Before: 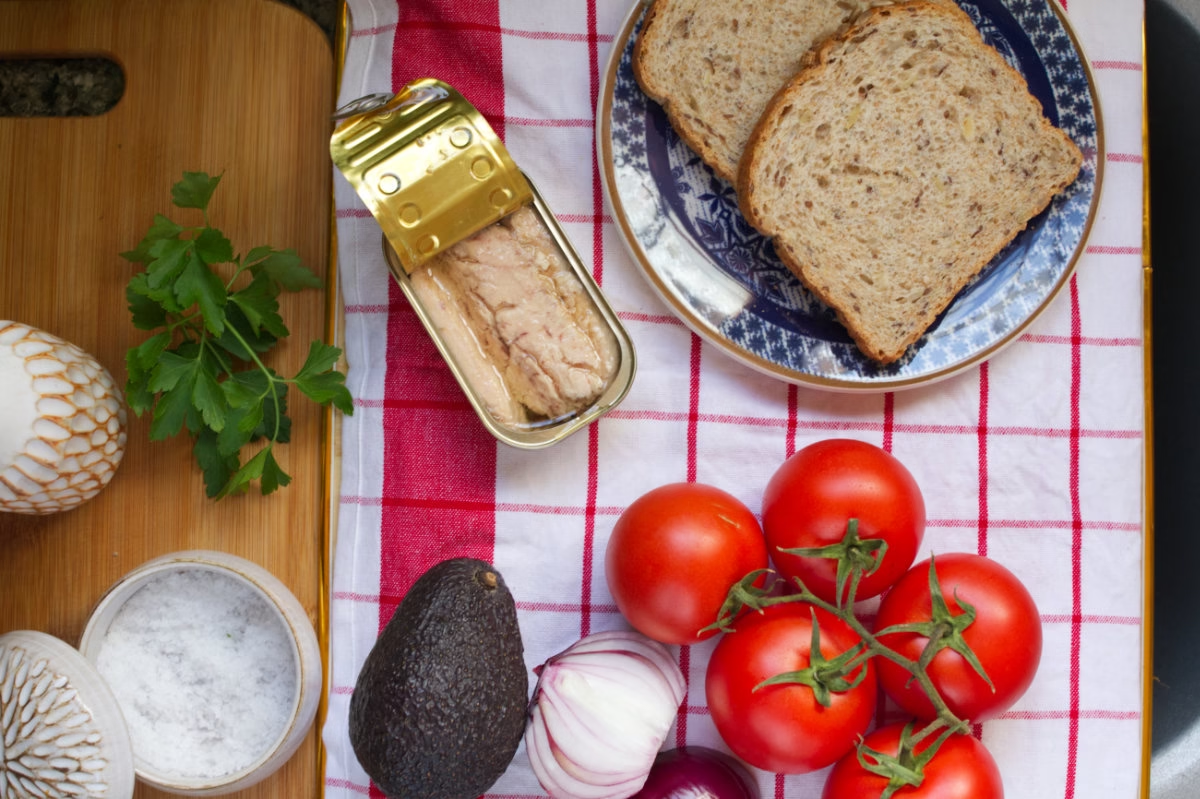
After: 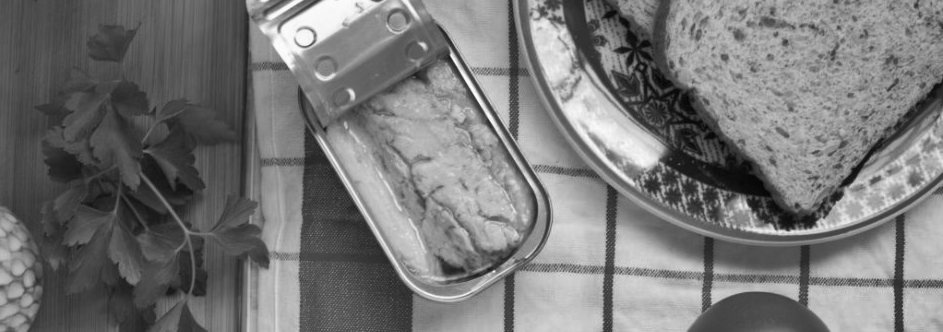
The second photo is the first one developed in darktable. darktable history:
tone equalizer: on, module defaults
shadows and highlights: shadows 20.91, highlights -82.73, soften with gaussian
color correction: saturation 2.15
monochrome: on, module defaults
crop: left 7.036%, top 18.398%, right 14.379%, bottom 40.043%
